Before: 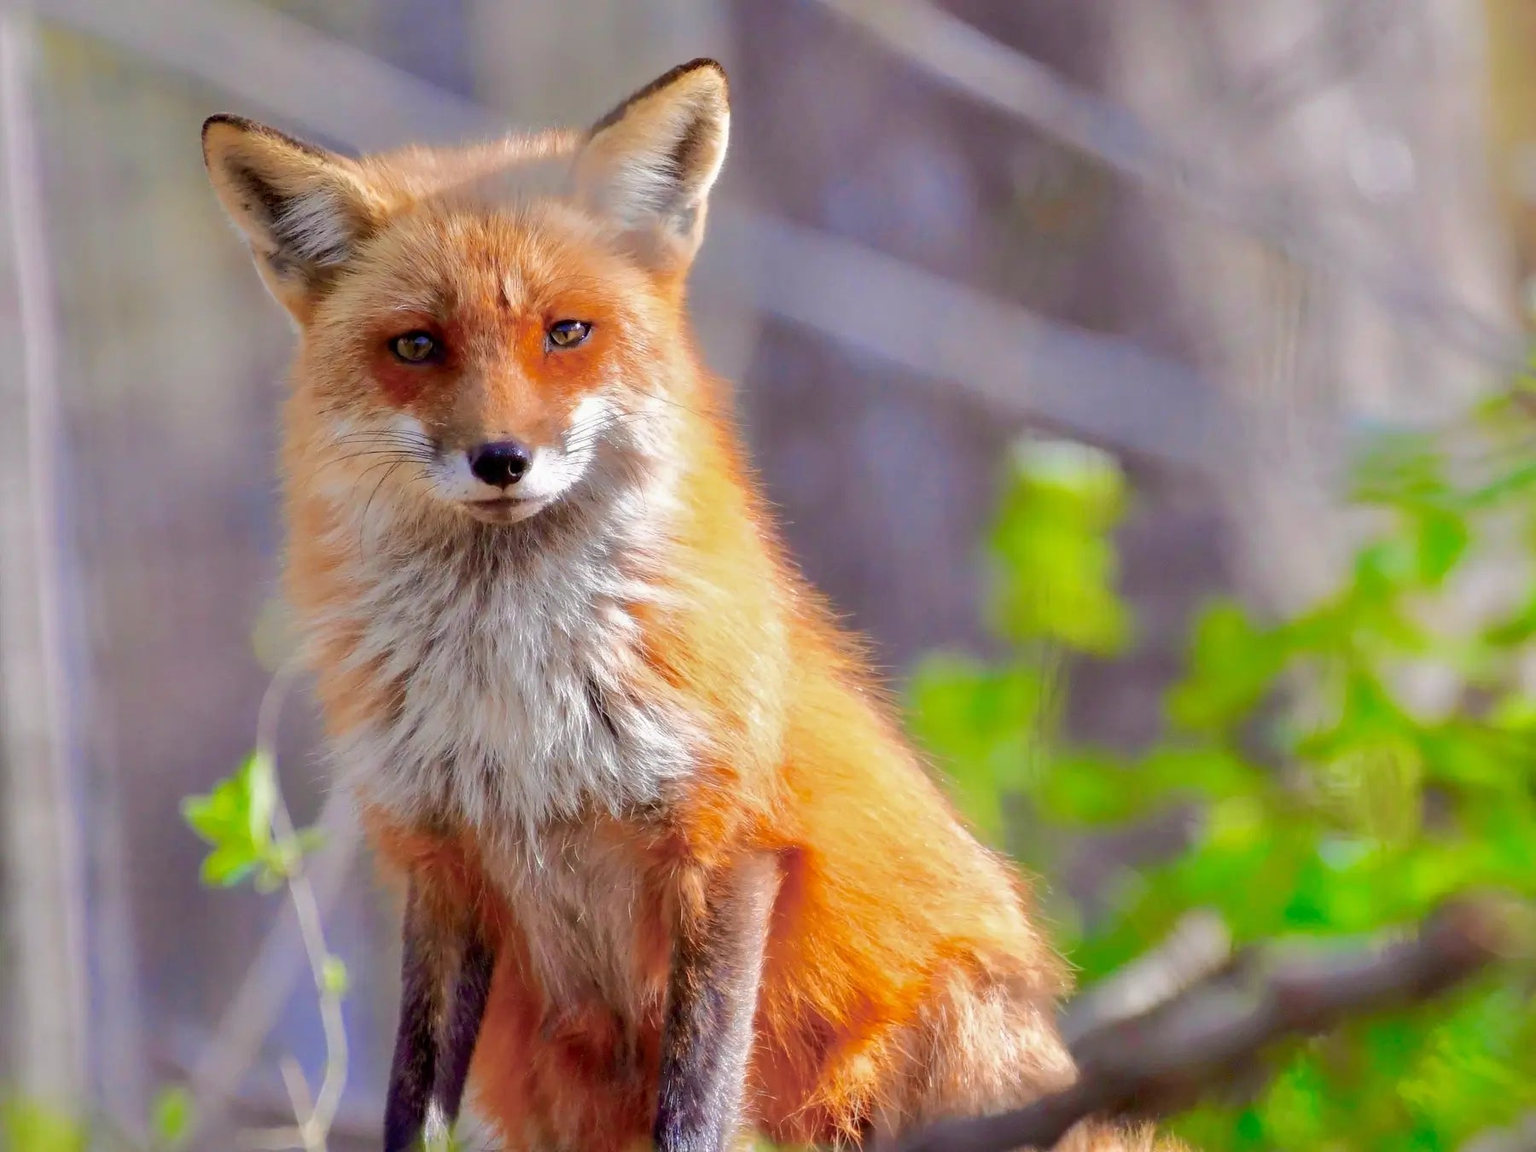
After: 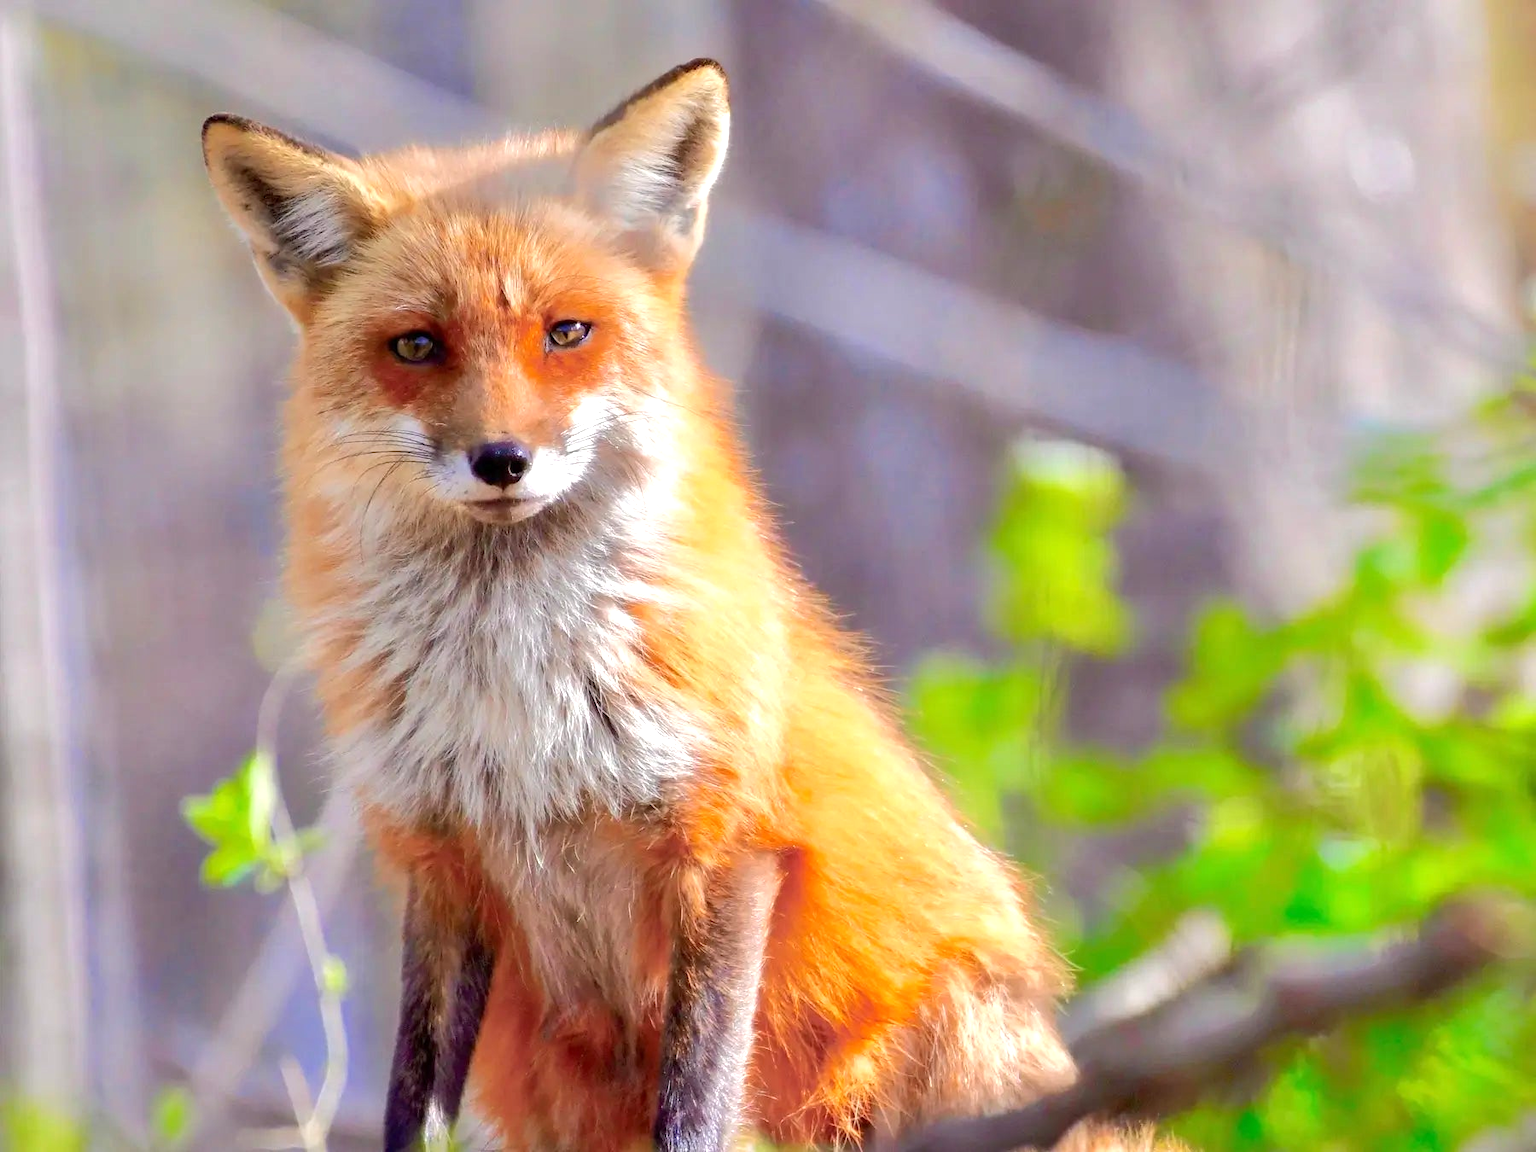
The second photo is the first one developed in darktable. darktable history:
exposure: exposure 0.519 EV, compensate highlight preservation false
